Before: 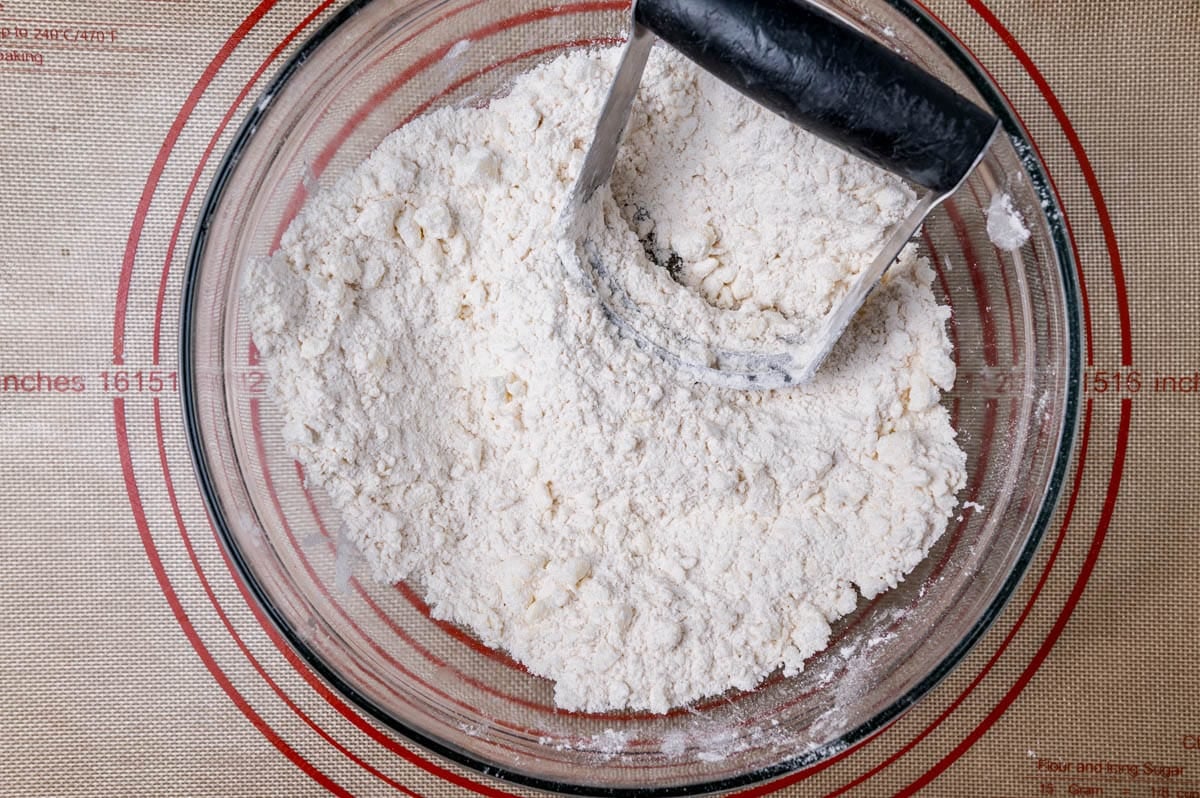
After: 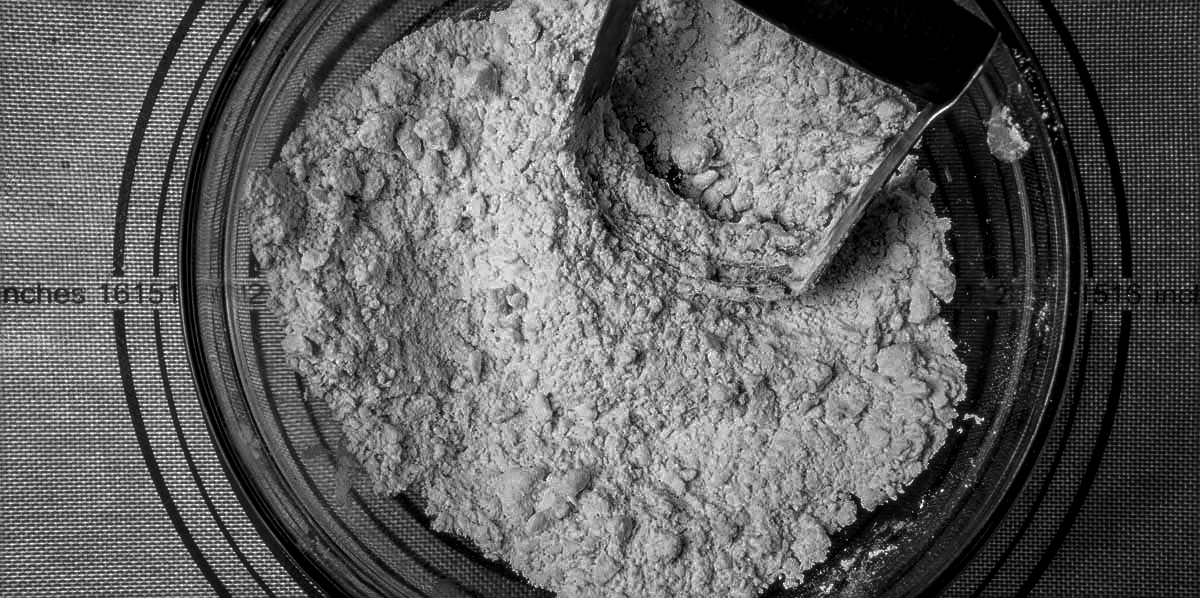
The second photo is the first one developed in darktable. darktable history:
sharpen: on, module defaults
crop: top 11.038%, bottom 13.962%
soften: size 10%, saturation 50%, brightness 0.2 EV, mix 10%
contrast brightness saturation: contrast 0.02, brightness -1, saturation -1
local contrast: on, module defaults
